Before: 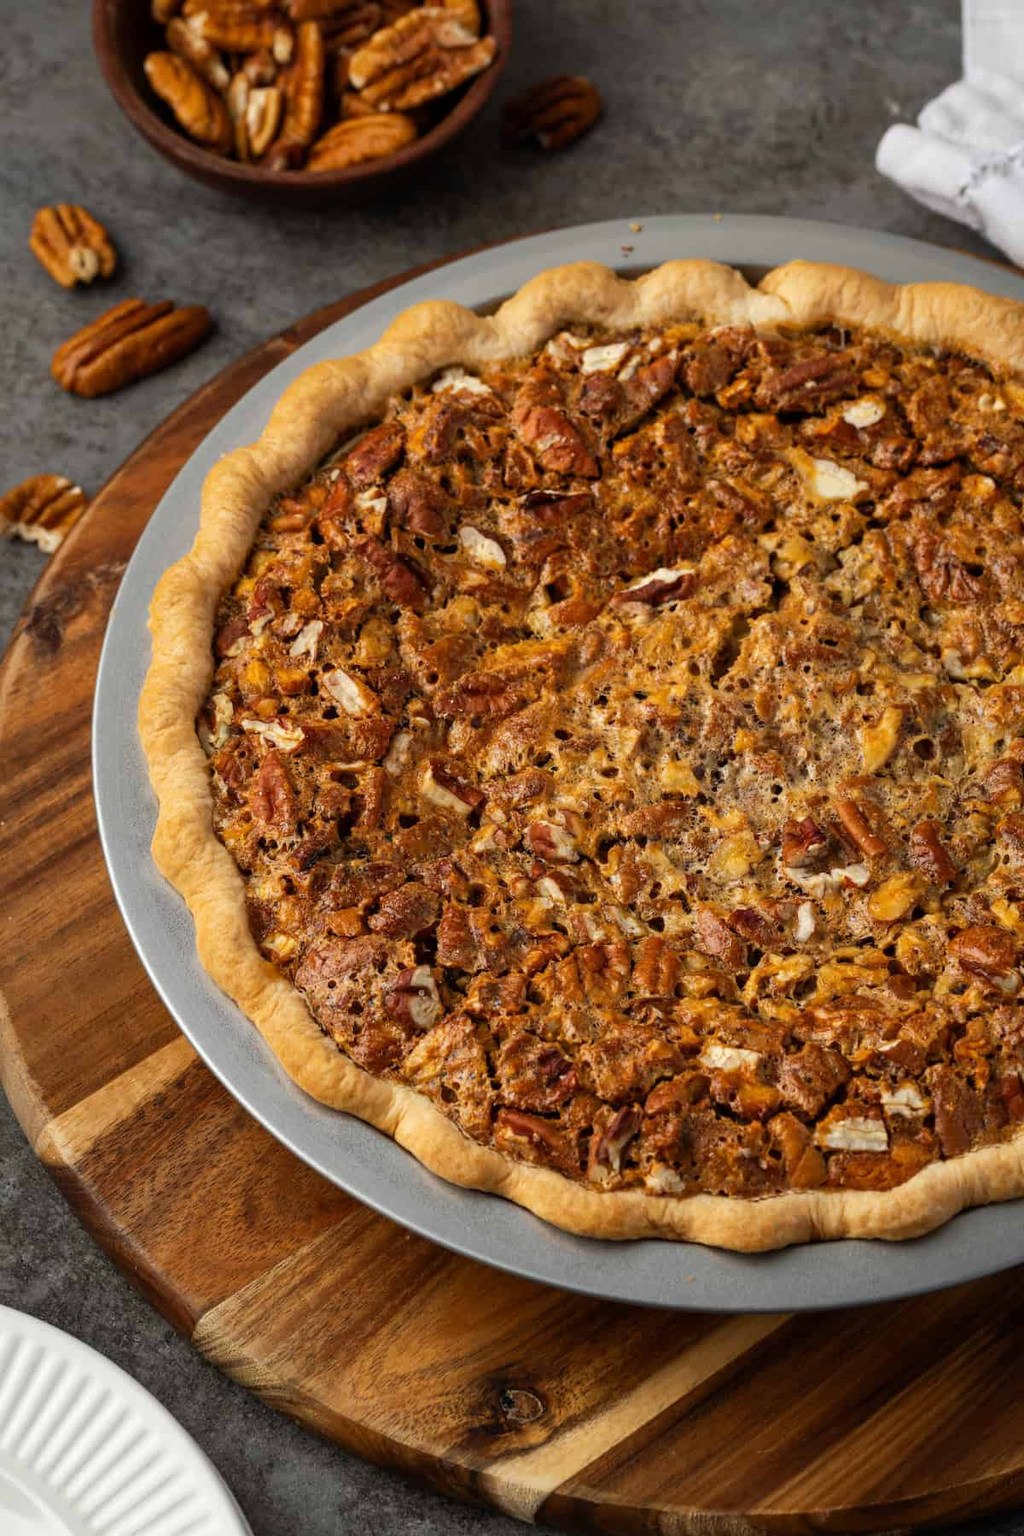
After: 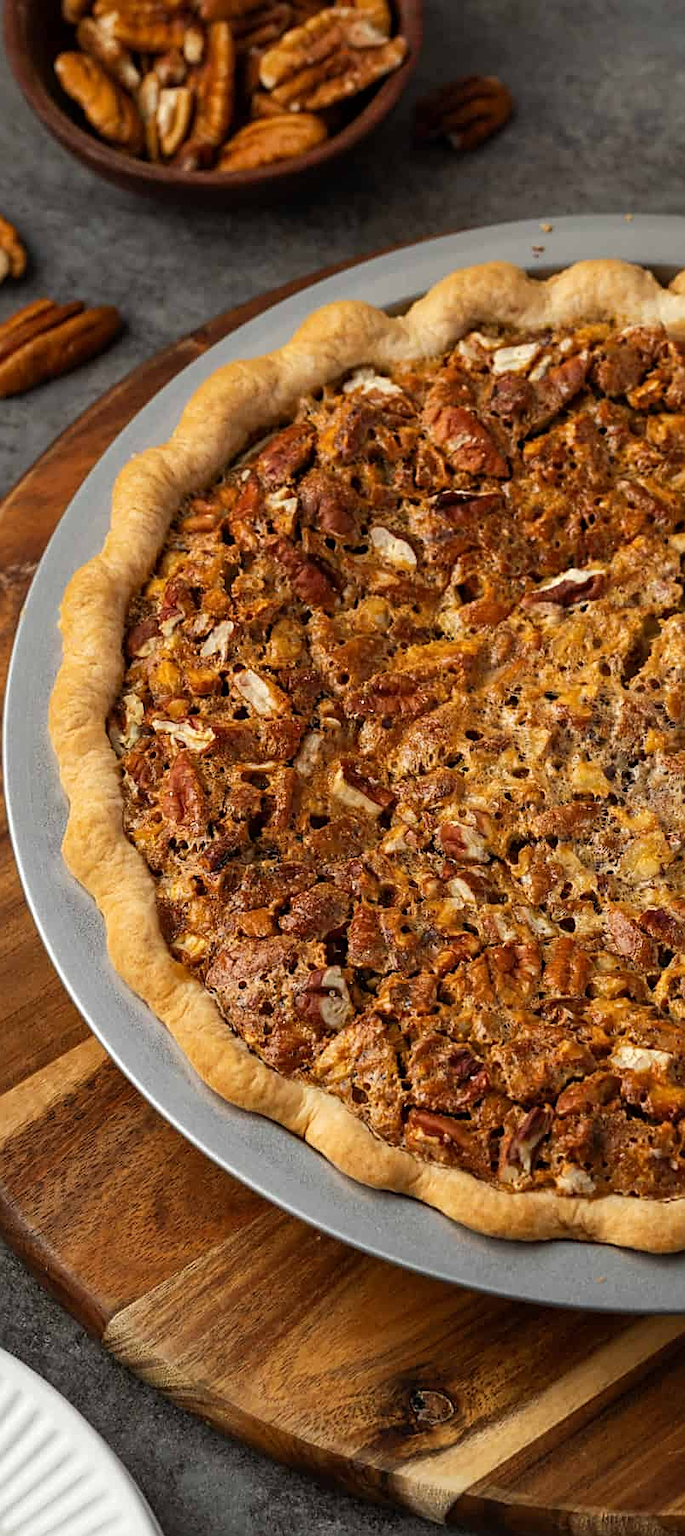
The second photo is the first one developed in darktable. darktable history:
sharpen: on, module defaults
crop and rotate: left 8.79%, right 24.247%
